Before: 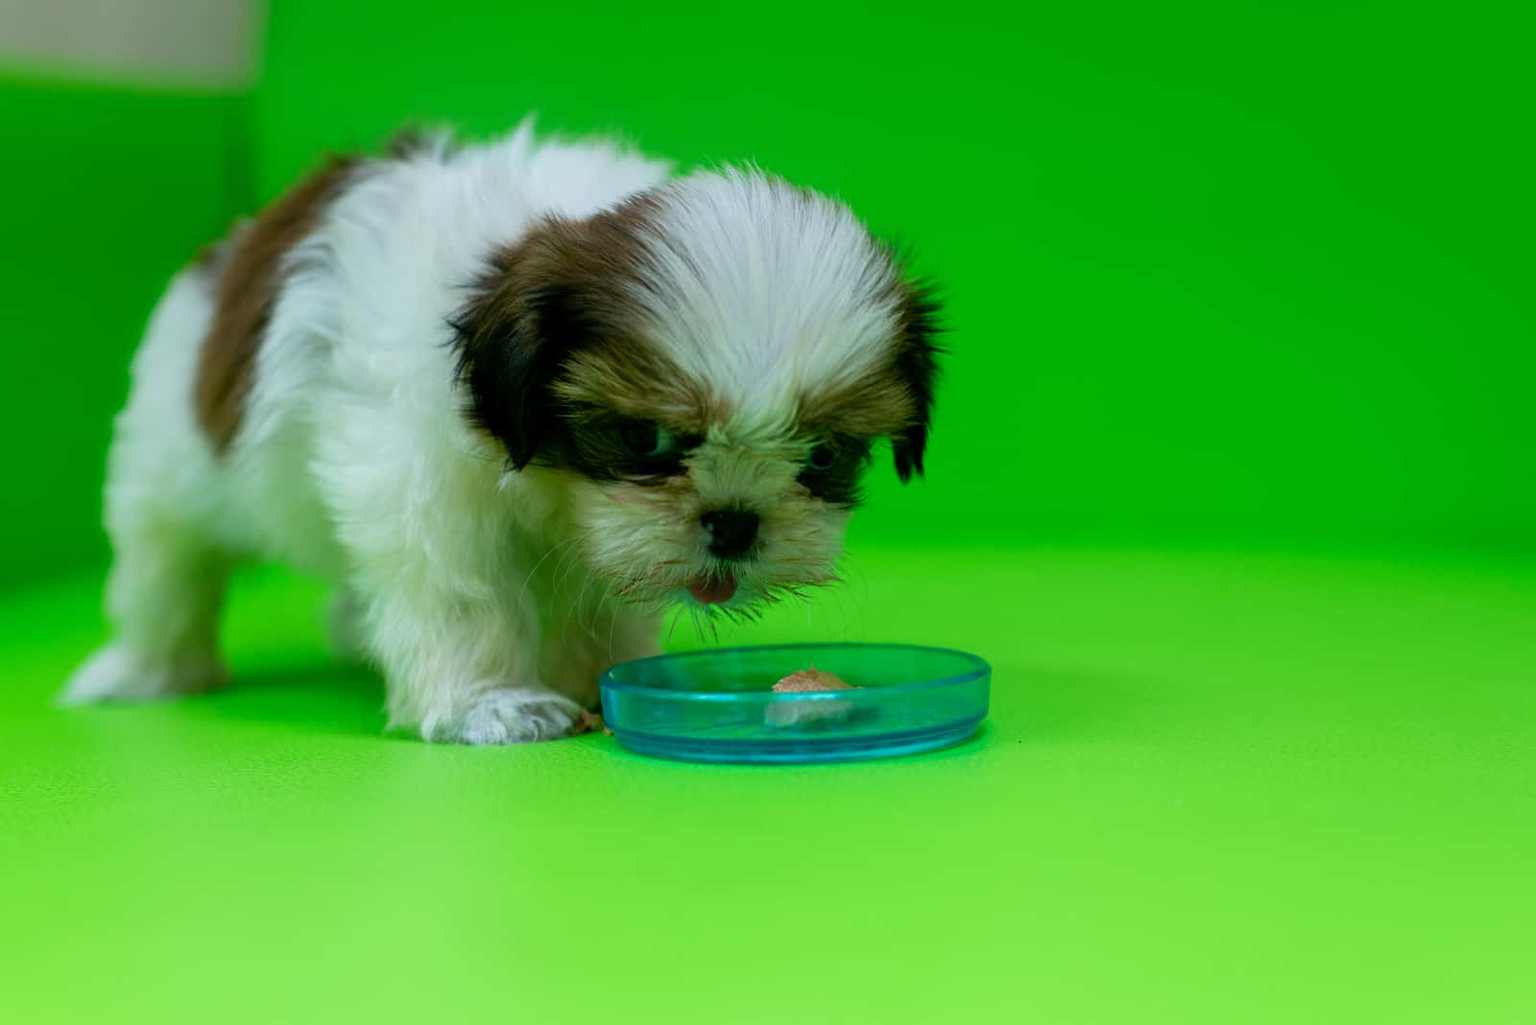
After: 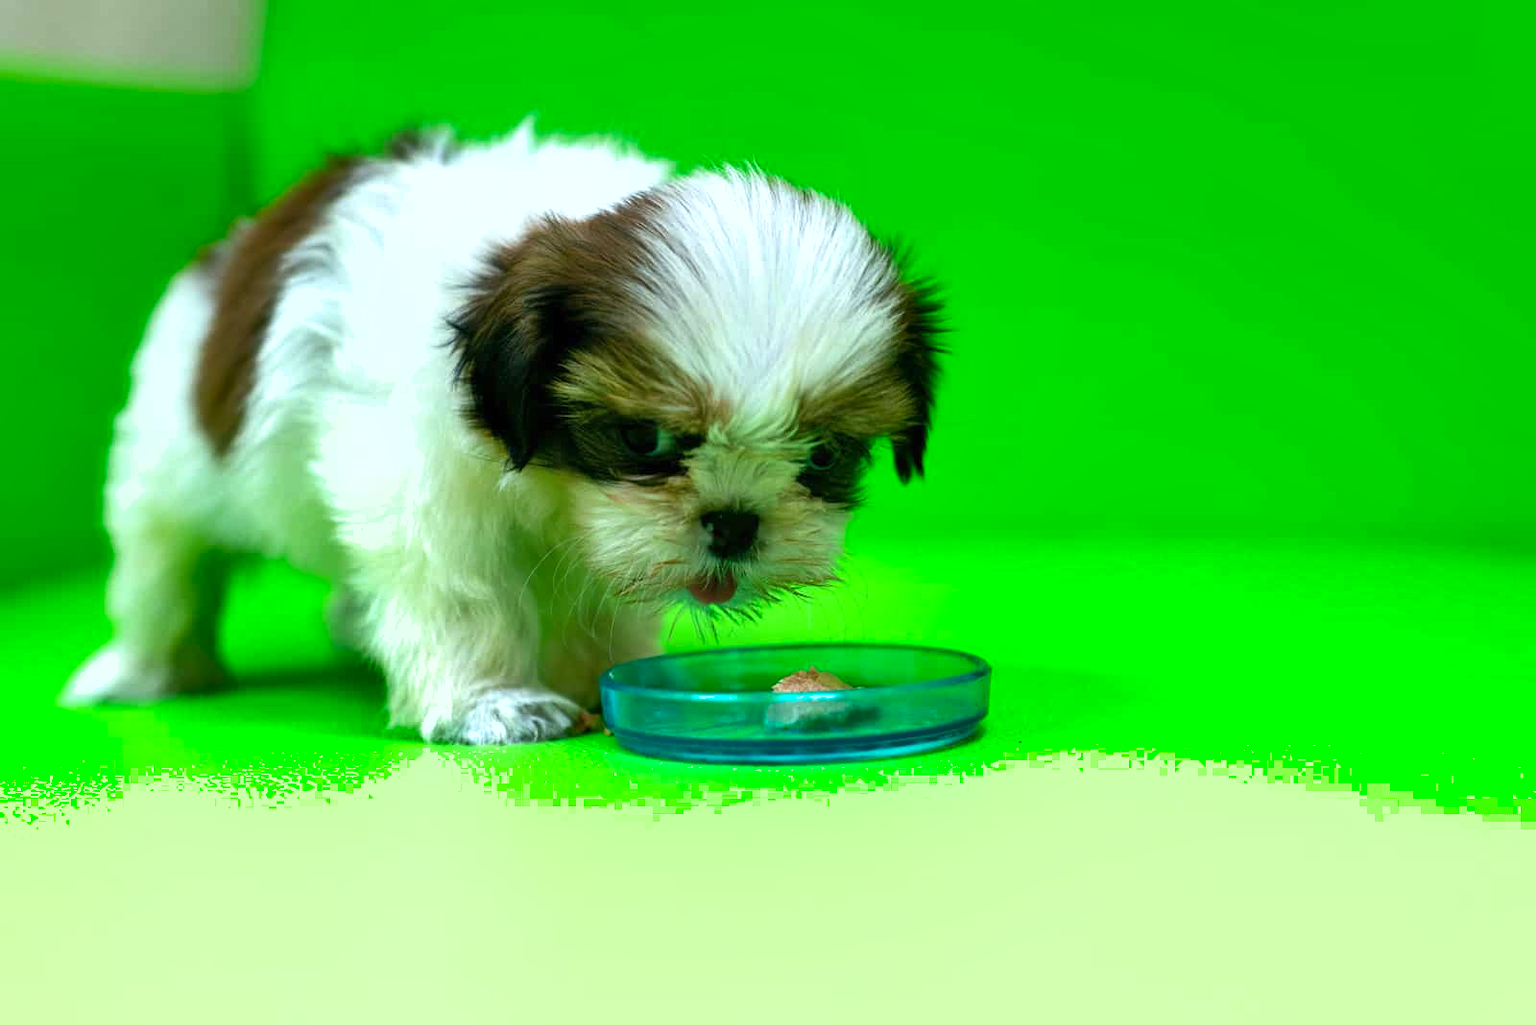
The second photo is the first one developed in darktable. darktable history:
exposure: black level correction 0, exposure 0.9 EV, compensate highlight preservation false
shadows and highlights: low approximation 0.01, soften with gaussian
